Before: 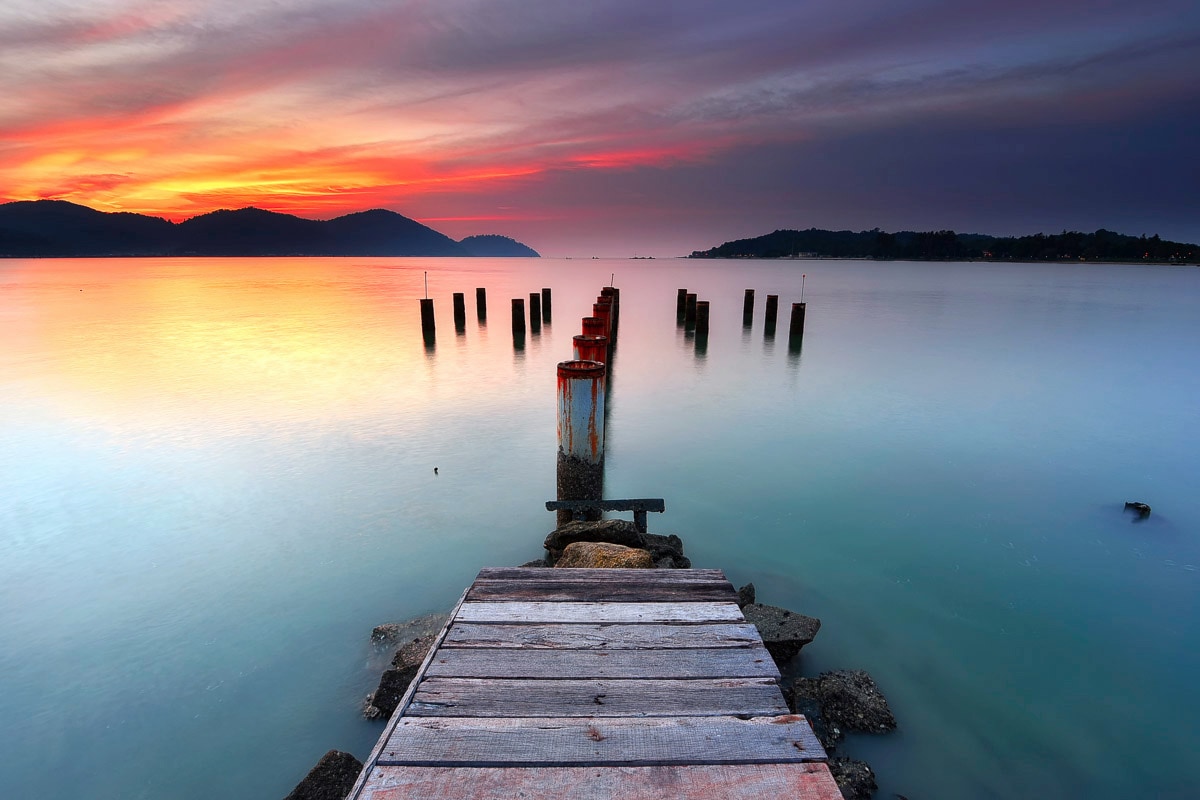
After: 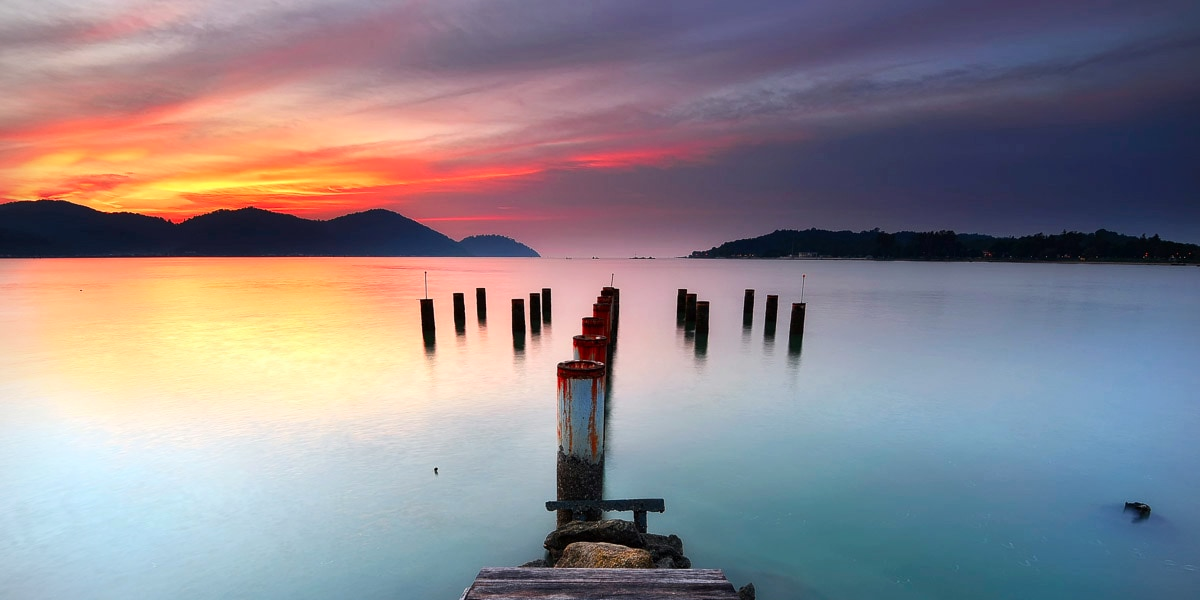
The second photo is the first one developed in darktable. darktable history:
vignetting: fall-off start 91.56%
exposure: compensate highlight preservation false
crop: bottom 24.986%
contrast brightness saturation: contrast 0.104, brightness 0.015, saturation 0.023
